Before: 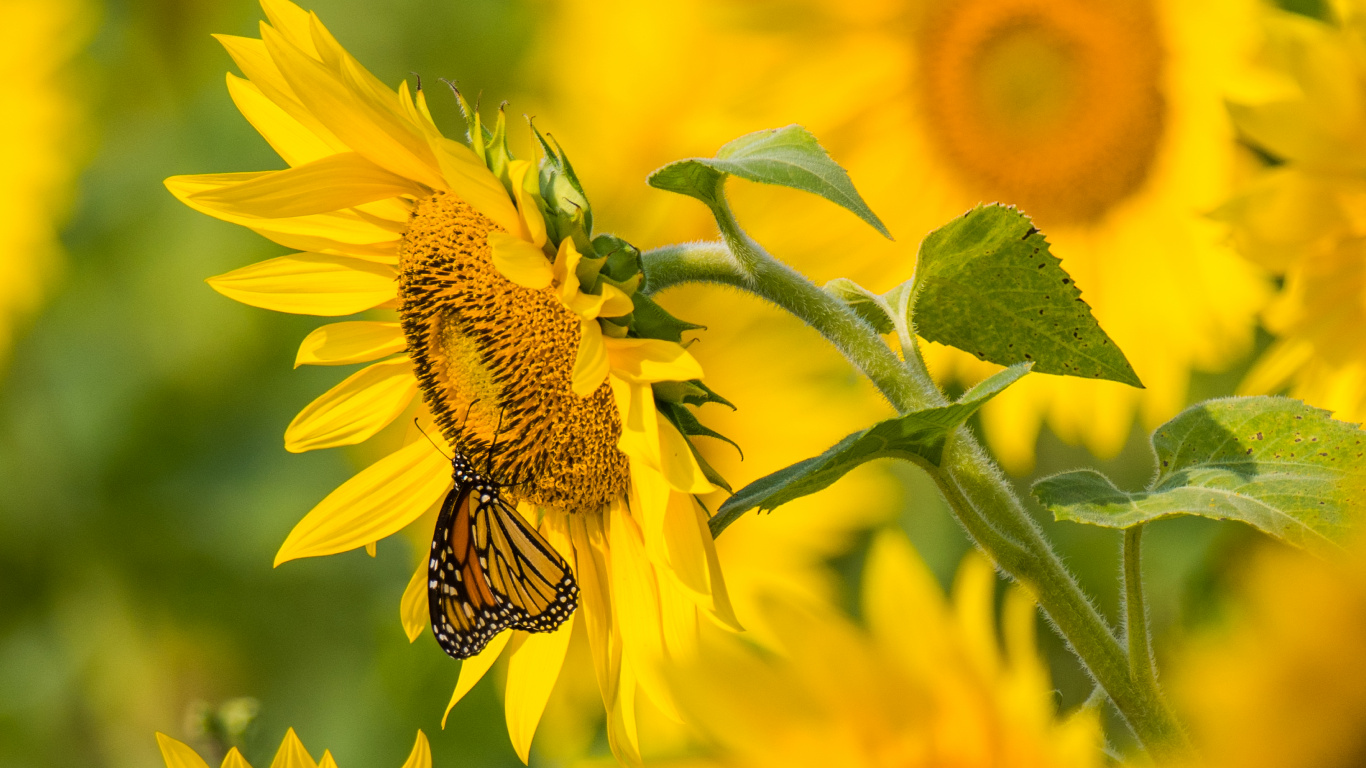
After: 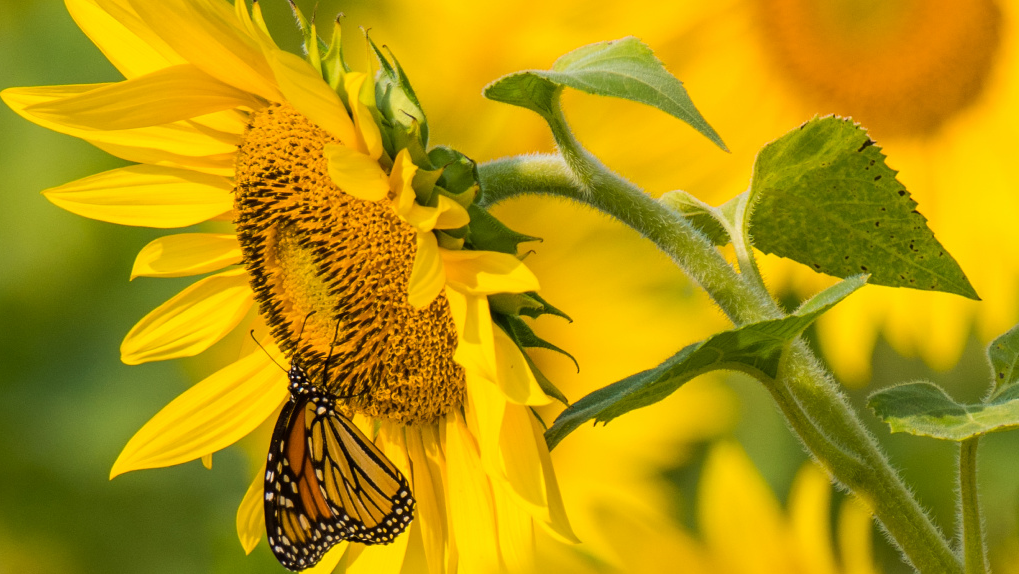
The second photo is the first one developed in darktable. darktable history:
crop and rotate: left 12.034%, top 11.484%, right 13.355%, bottom 13.654%
velvia: strength 14.8%
